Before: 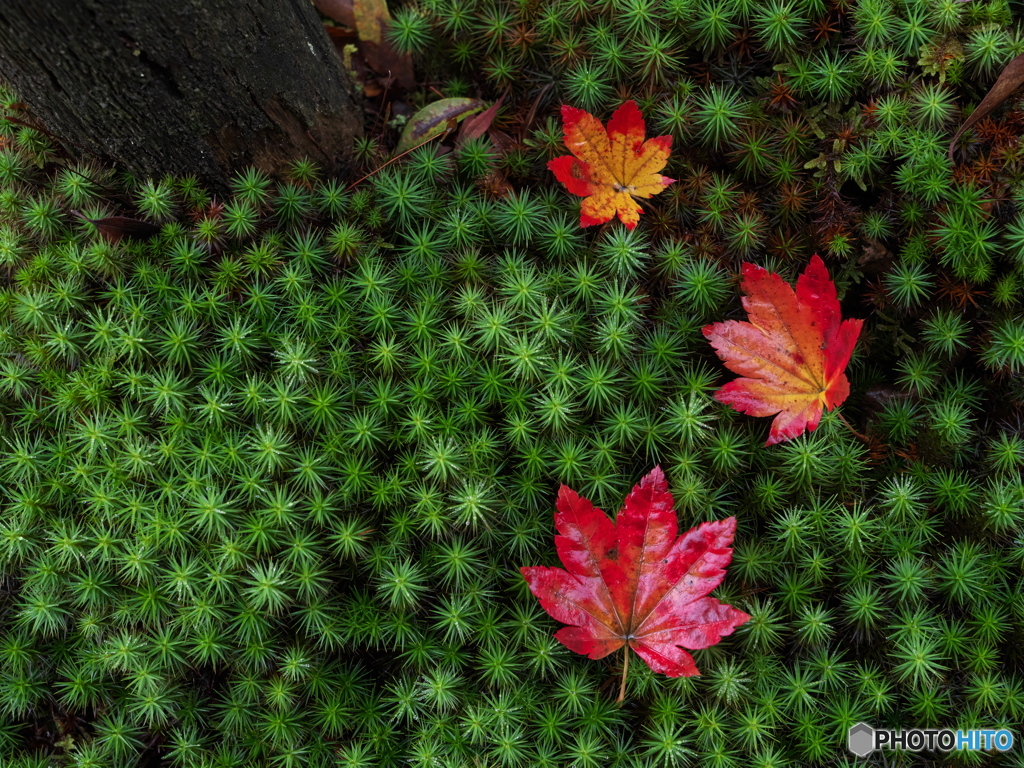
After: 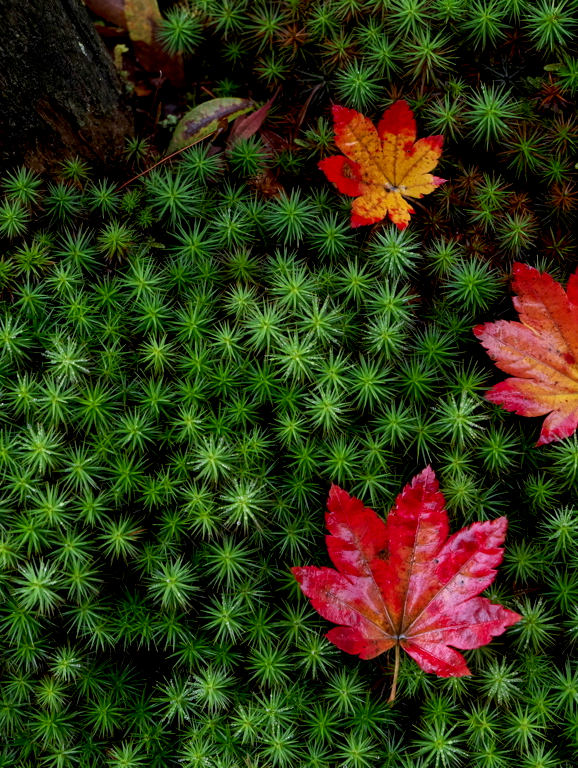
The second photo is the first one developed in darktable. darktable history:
crop and rotate: left 22.393%, right 21.145%
exposure: black level correction 0.011, compensate highlight preservation false
